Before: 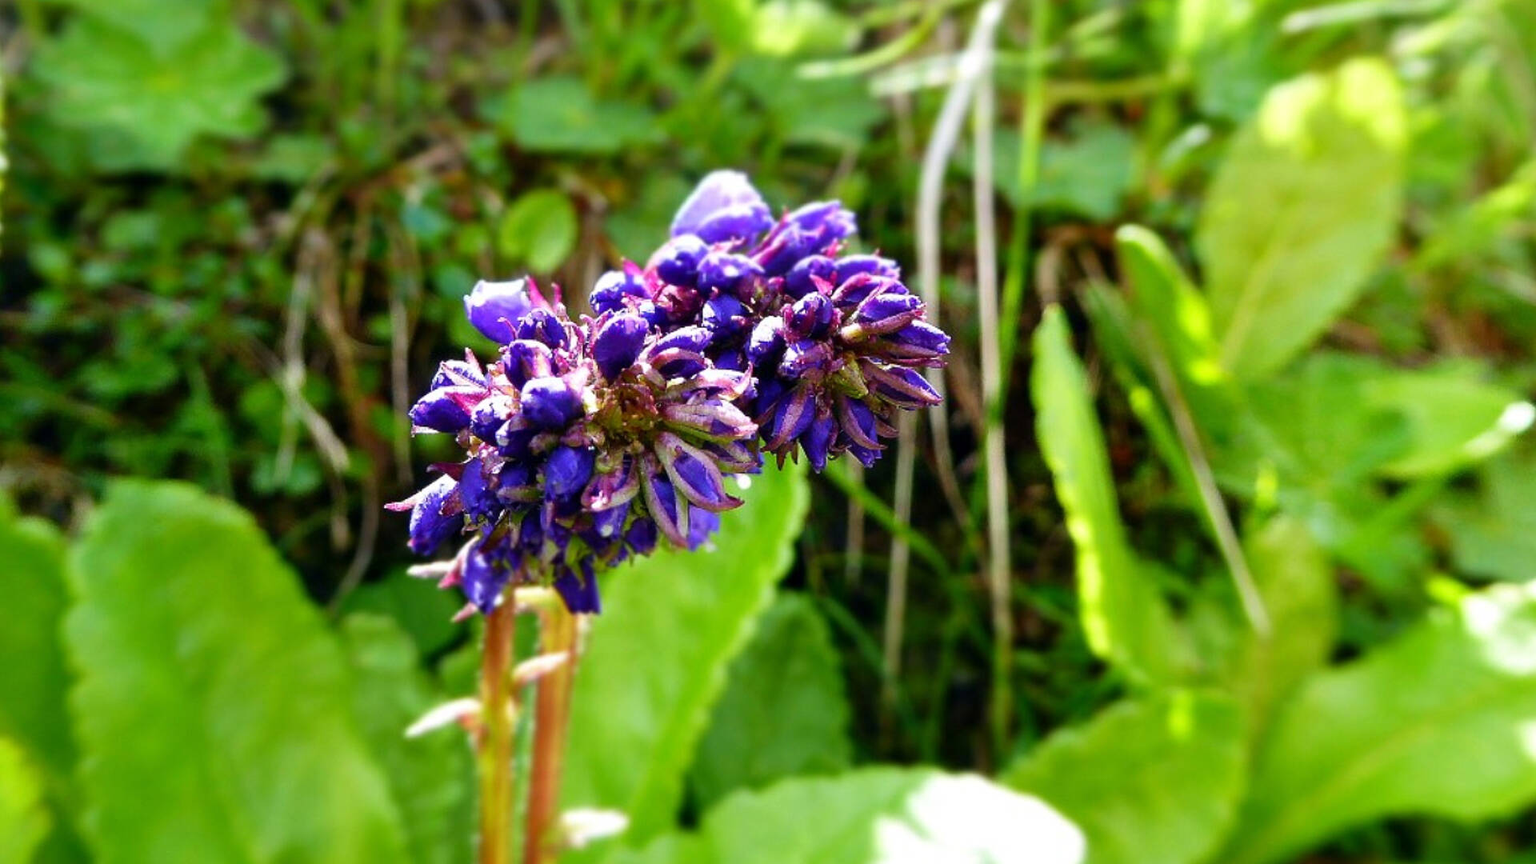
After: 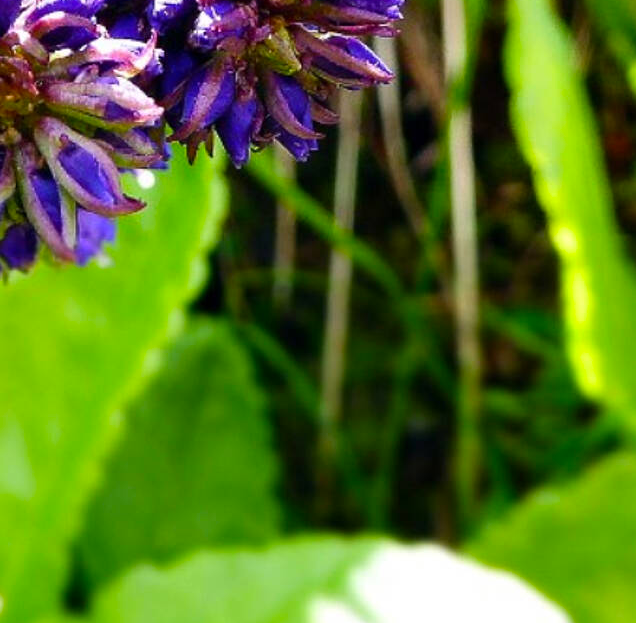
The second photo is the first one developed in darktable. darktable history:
crop: left 40.878%, top 39.176%, right 25.993%, bottom 3.081%
color balance: output saturation 110%
